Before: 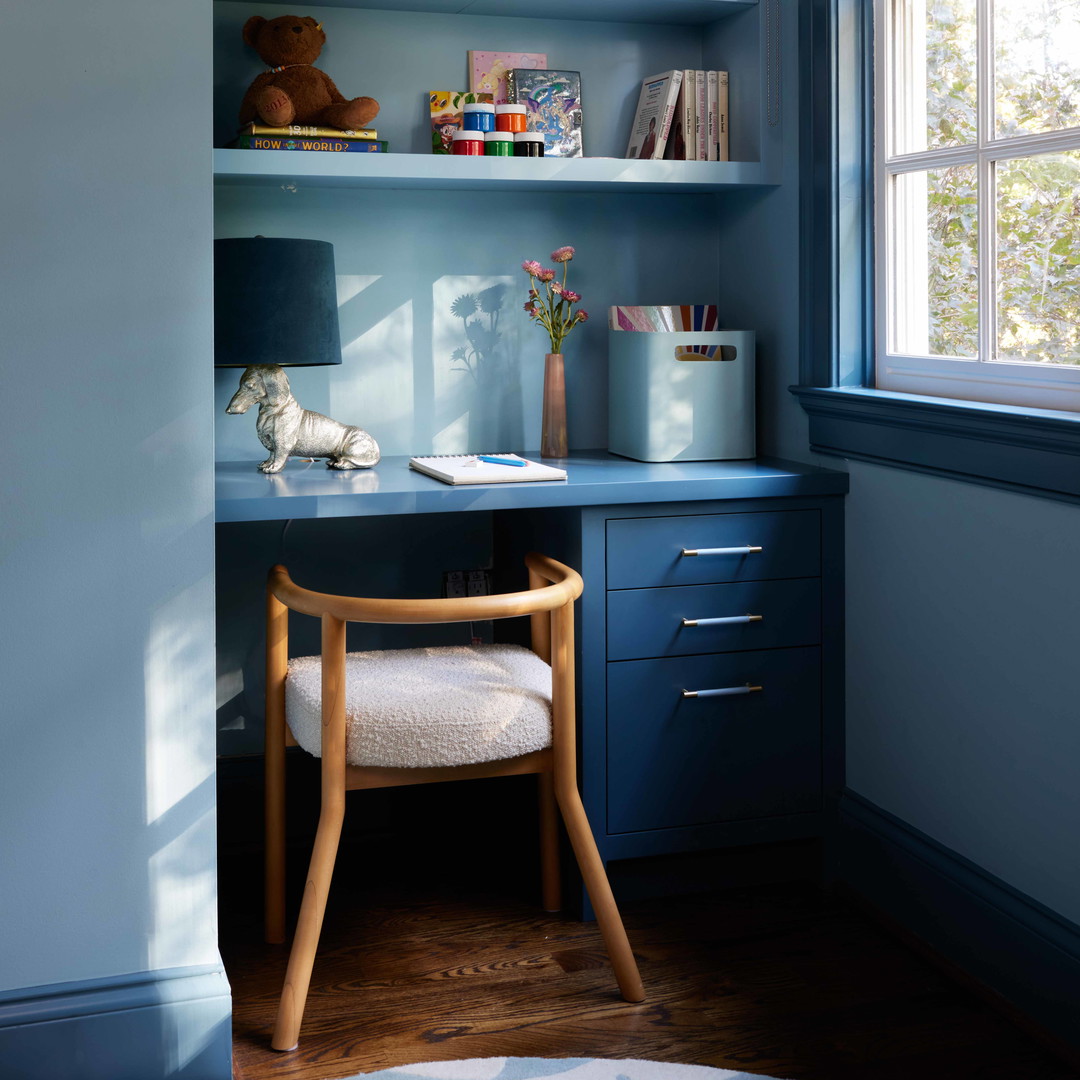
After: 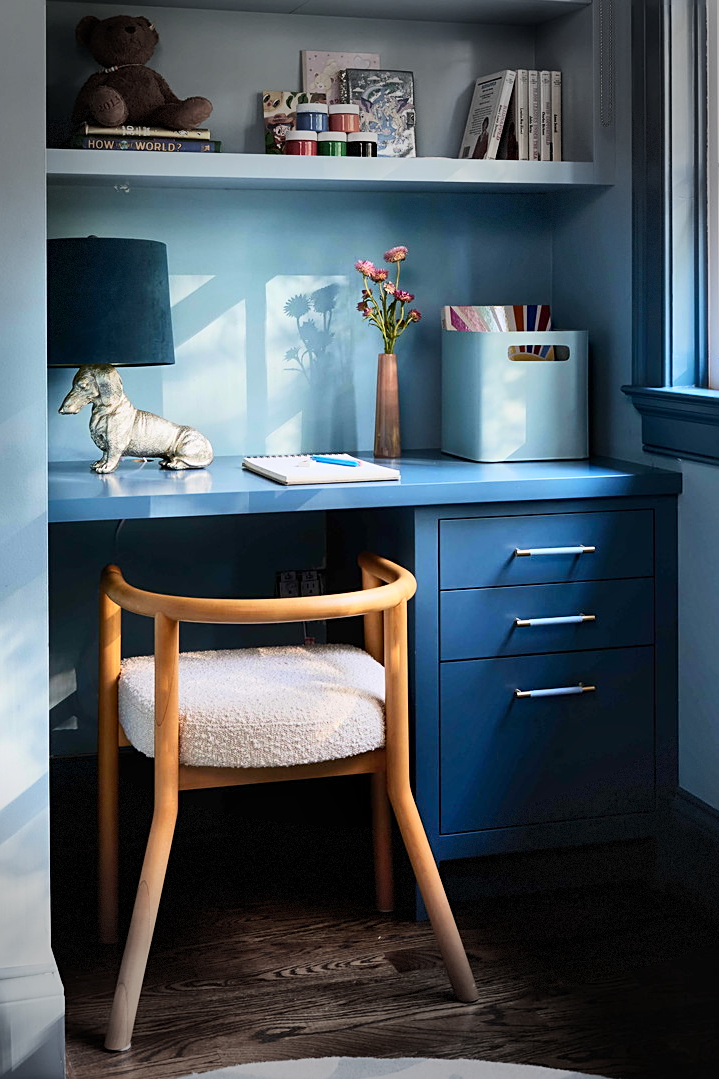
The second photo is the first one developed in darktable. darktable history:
local contrast: mode bilateral grid, contrast 20, coarseness 49, detail 127%, midtone range 0.2
contrast brightness saturation: contrast 0.202, brightness 0.15, saturation 0.139
color correction: highlights b* -0.054, saturation 1.06
shadows and highlights: soften with gaussian
crop and rotate: left 15.643%, right 17.774%
sharpen: on, module defaults
vignetting: fall-off start 79.25%, brightness -0.444, saturation -0.69, width/height ratio 1.328, dithering 8-bit output
tone equalizer: -8 EV -0.002 EV, -7 EV 0.004 EV, -6 EV -0.035 EV, -5 EV 0.011 EV, -4 EV -0.007 EV, -3 EV 0.03 EV, -2 EV -0.047 EV, -1 EV -0.278 EV, +0 EV -0.599 EV, edges refinement/feathering 500, mask exposure compensation -1.57 EV, preserve details no
